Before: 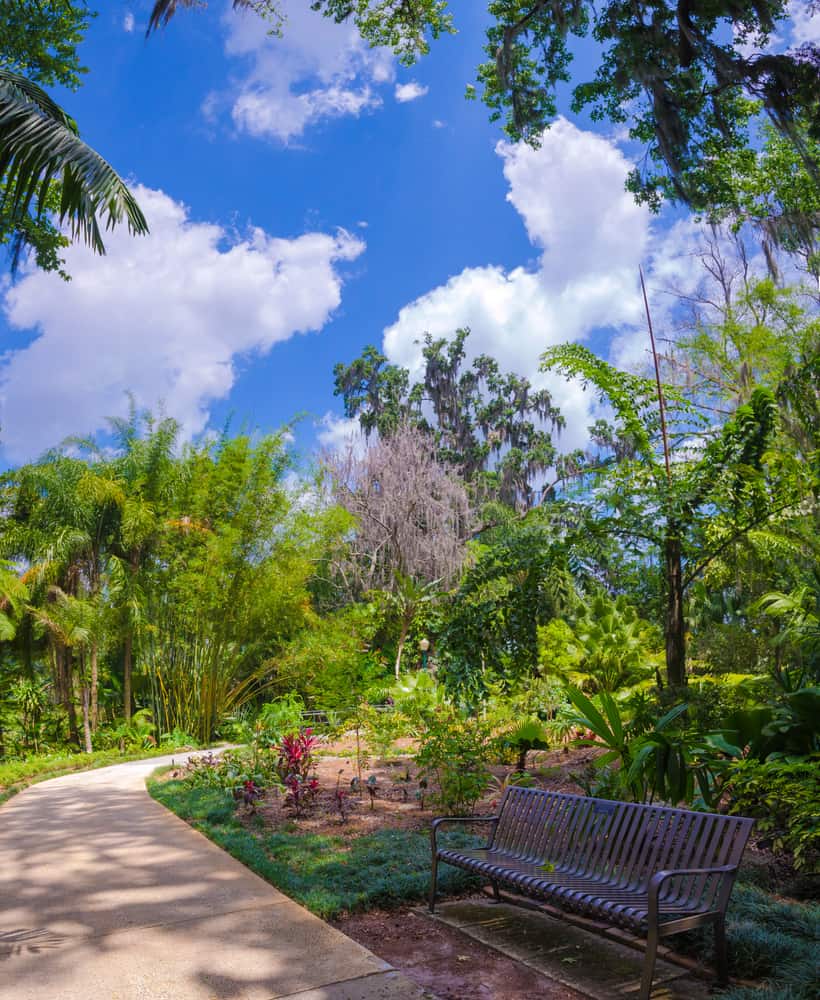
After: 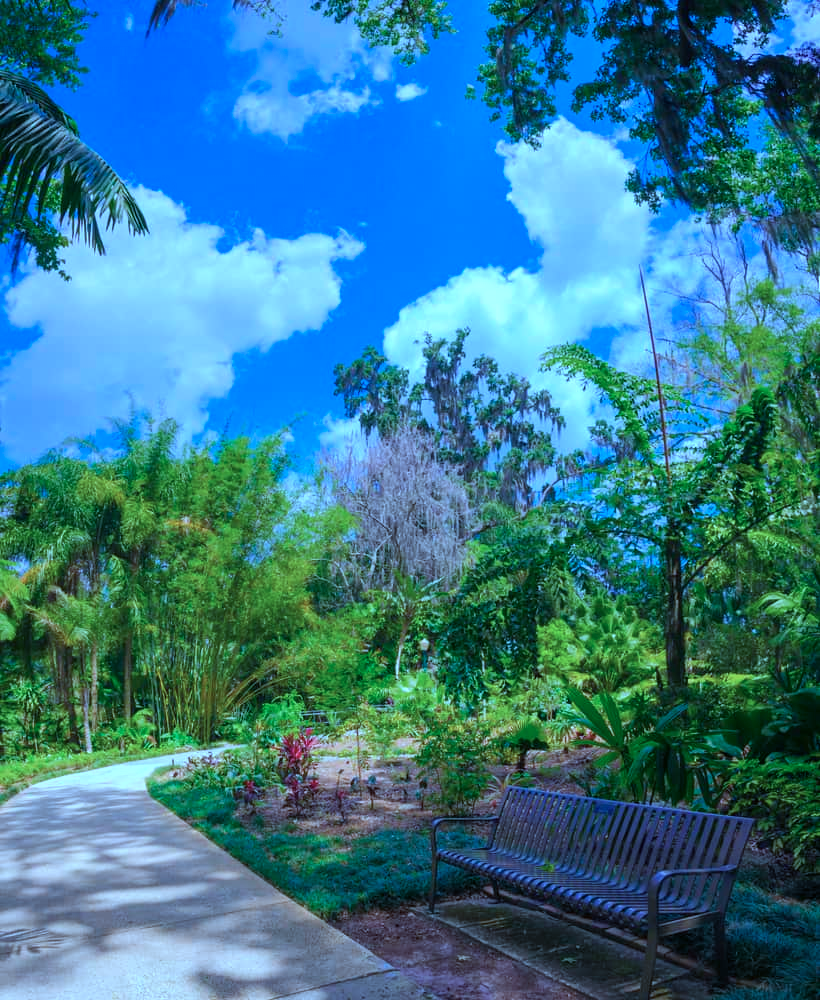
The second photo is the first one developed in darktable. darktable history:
color calibration: illuminant custom, x 0.431, y 0.395, temperature 3053.4 K
